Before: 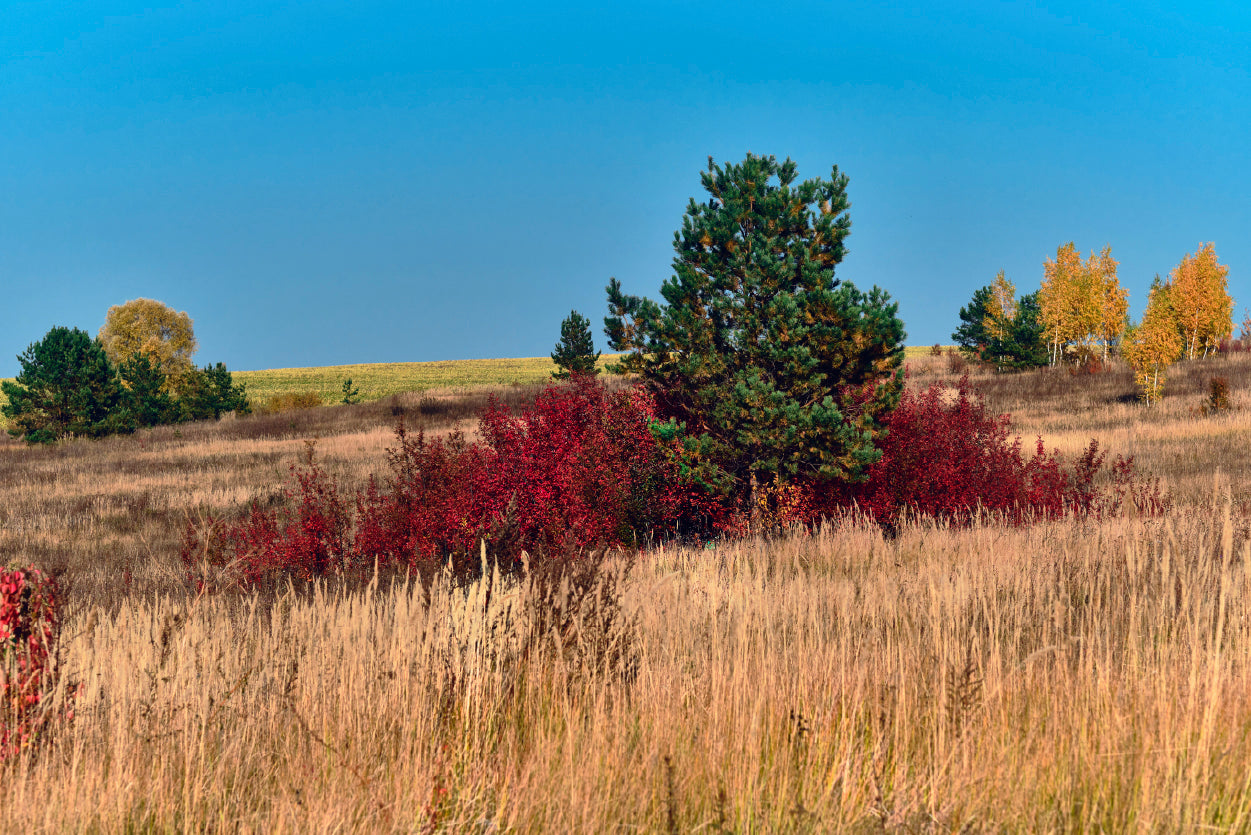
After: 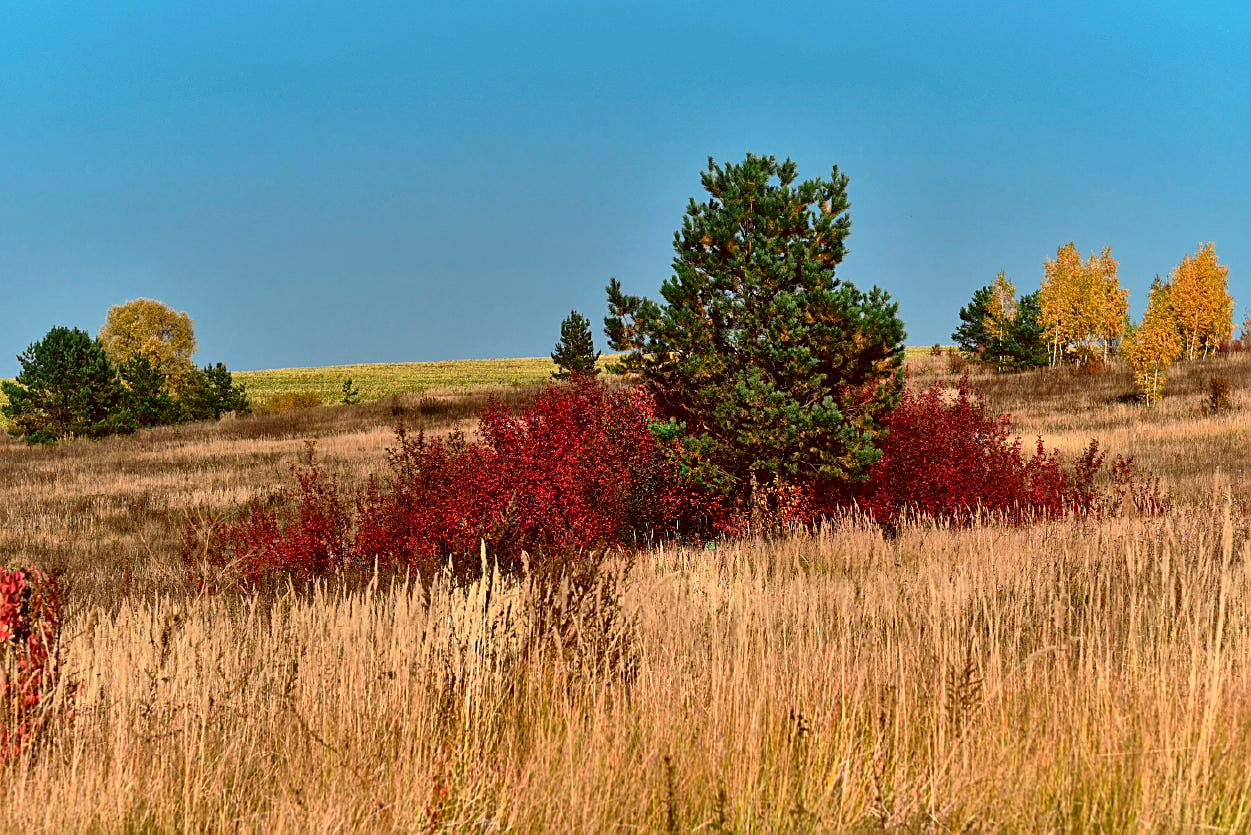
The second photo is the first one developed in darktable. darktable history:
sharpen: on, module defaults
color correction: highlights a* -0.551, highlights b* 0.149, shadows a* 5.2, shadows b* 20.27
